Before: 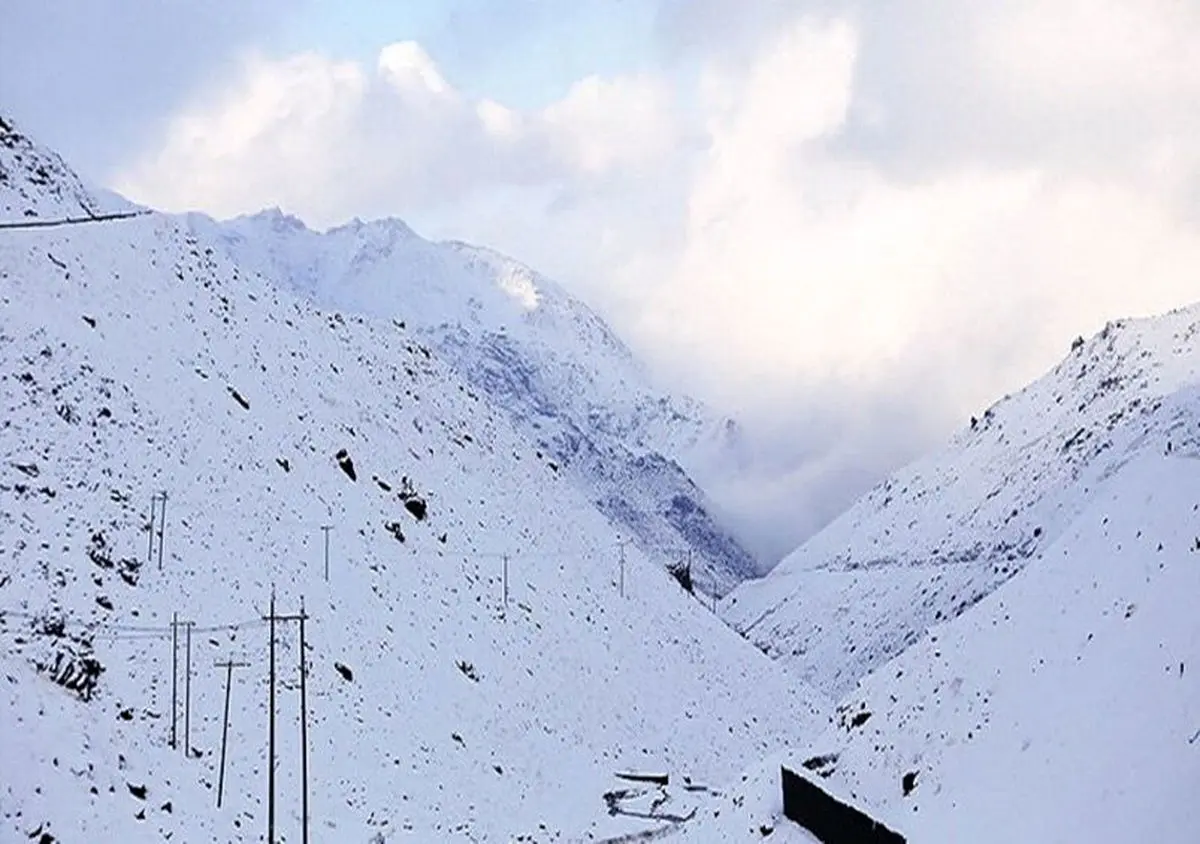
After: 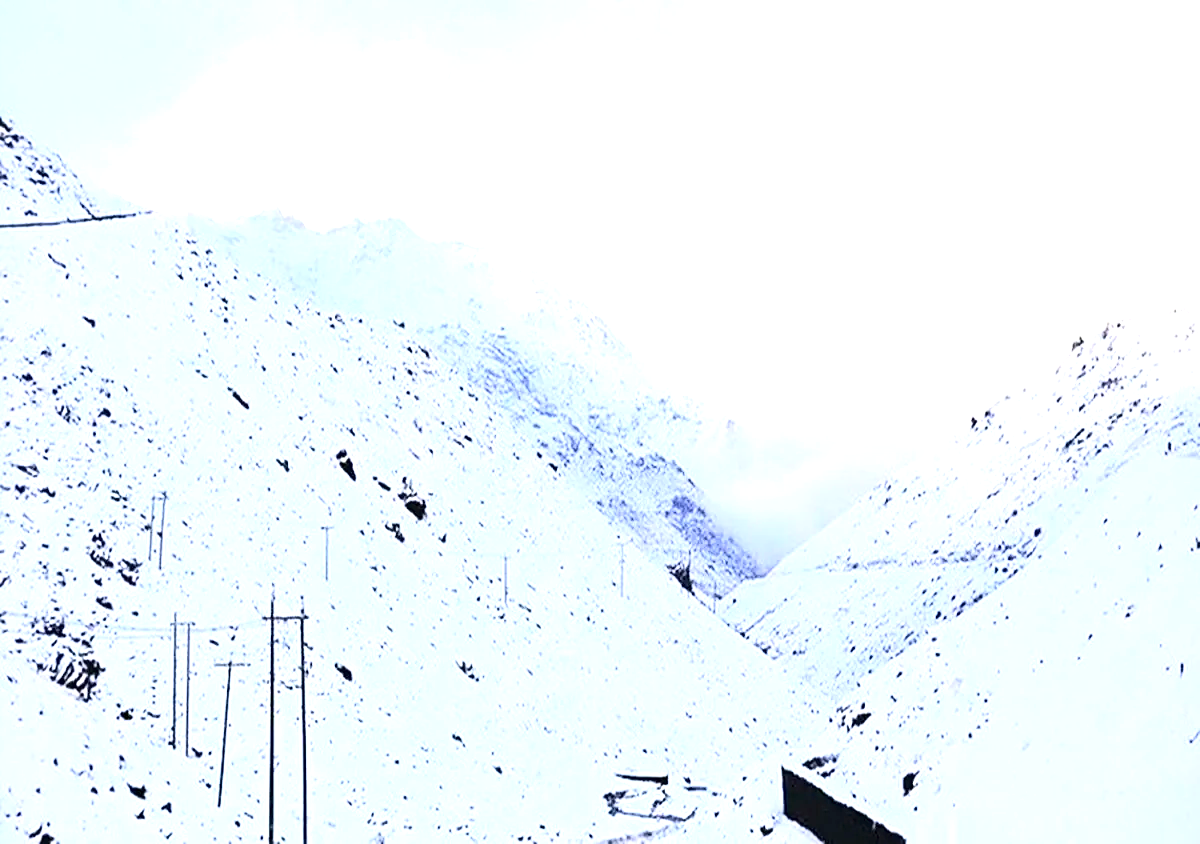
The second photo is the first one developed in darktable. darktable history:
contrast brightness saturation: contrast 0.2, brightness 0.16, saturation 0.22
sharpen: amount 0.2
exposure: black level correction 0, exposure 1.1 EV, compensate highlight preservation false
